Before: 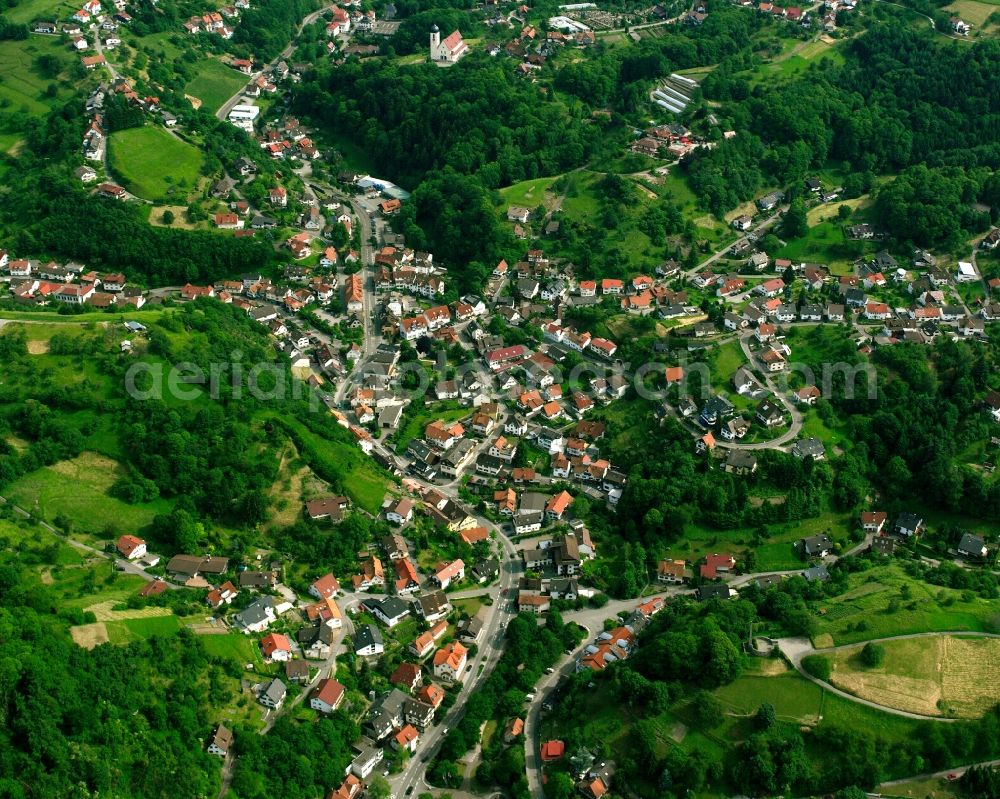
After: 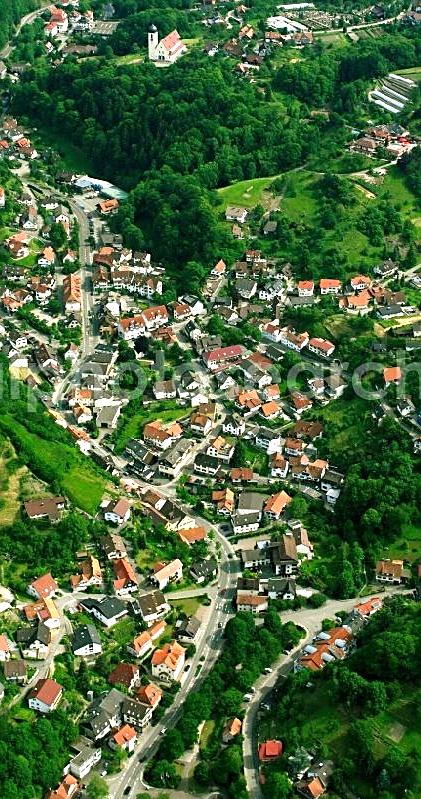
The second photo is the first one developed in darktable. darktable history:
crop: left 28.257%, right 29.613%
exposure: exposure 0.64 EV, compensate exposure bias true, compensate highlight preservation false
sharpen: on, module defaults
